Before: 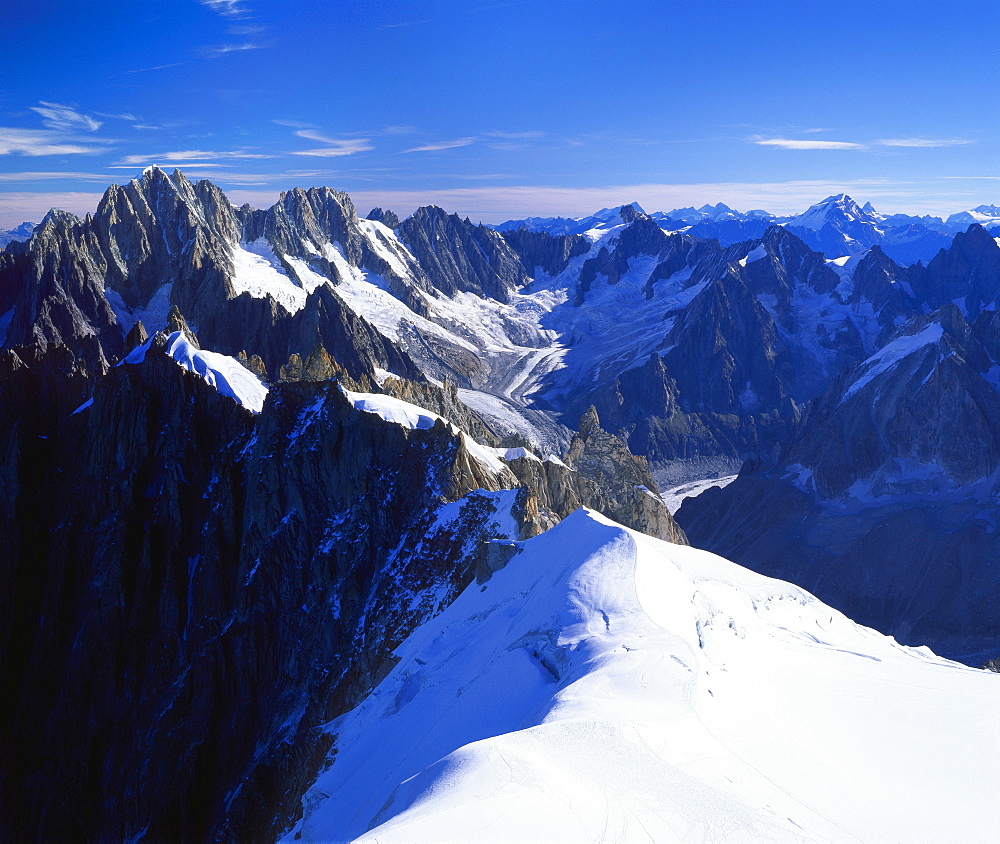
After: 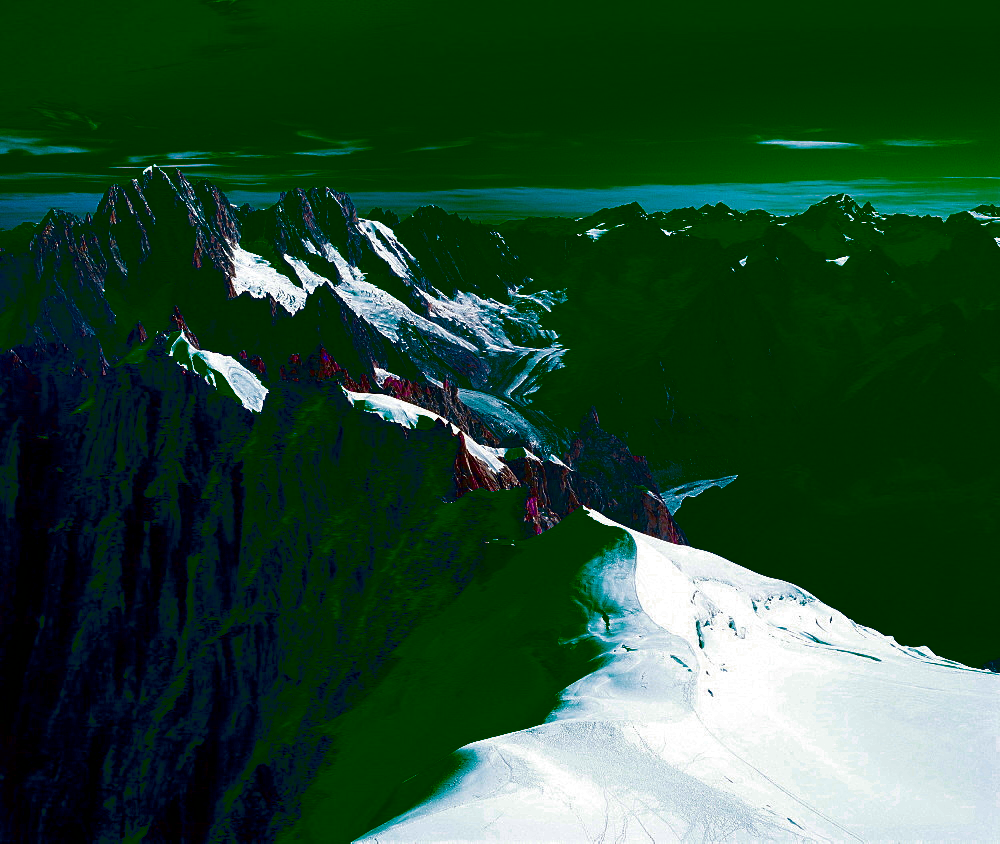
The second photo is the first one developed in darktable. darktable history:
color zones: curves: ch0 [(0.826, 0.353)]; ch1 [(0.242, 0.647) (0.889, 0.342)]; ch2 [(0.246, 0.089) (0.969, 0.068)]
contrast brightness saturation: brightness -0.993, saturation 0.992
